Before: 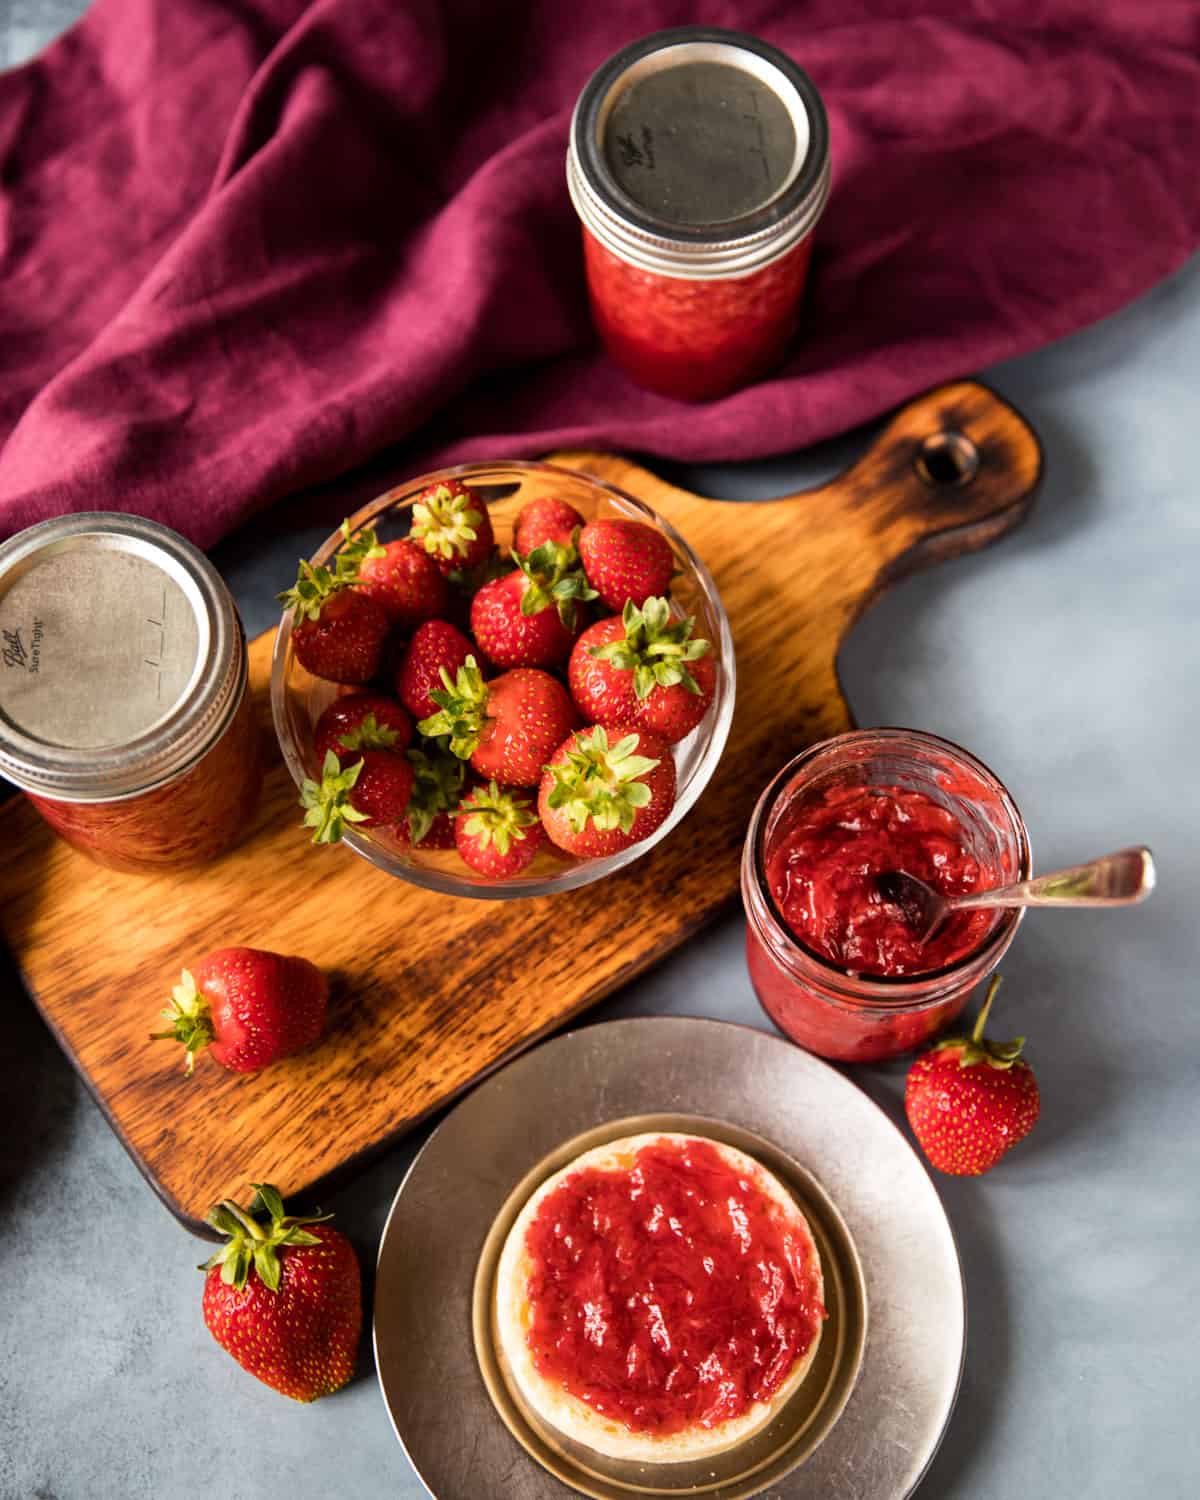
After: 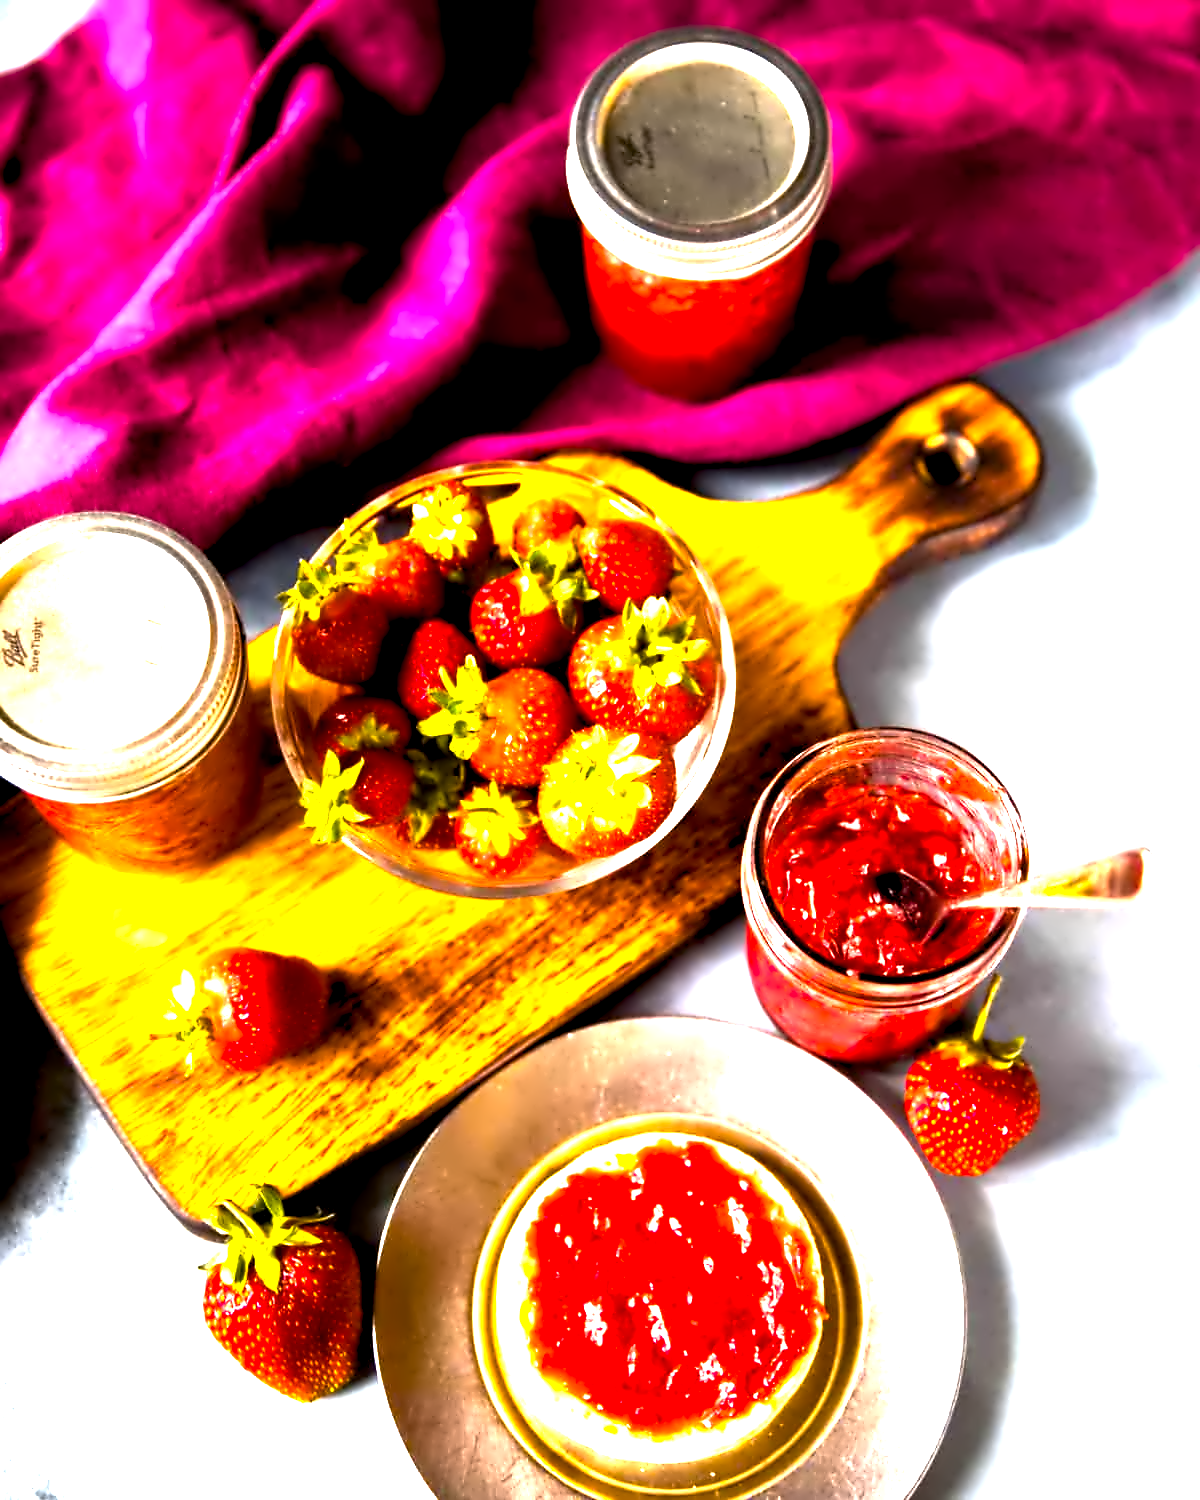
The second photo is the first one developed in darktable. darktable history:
contrast equalizer: octaves 7, y [[0.5 ×6], [0.5 ×6], [0.5 ×6], [0, 0.033, 0.067, 0.1, 0.133, 0.167], [0, 0.05, 0.1, 0.15, 0.2, 0.25]]
color balance rgb: global offset › luminance -0.482%, perceptual saturation grading › global saturation 19.435%, perceptual brilliance grading › global brilliance 34.227%, perceptual brilliance grading › highlights 50.153%, perceptual brilliance grading › mid-tones 59.423%, perceptual brilliance grading › shadows 34.196%, global vibrance 9.583%
